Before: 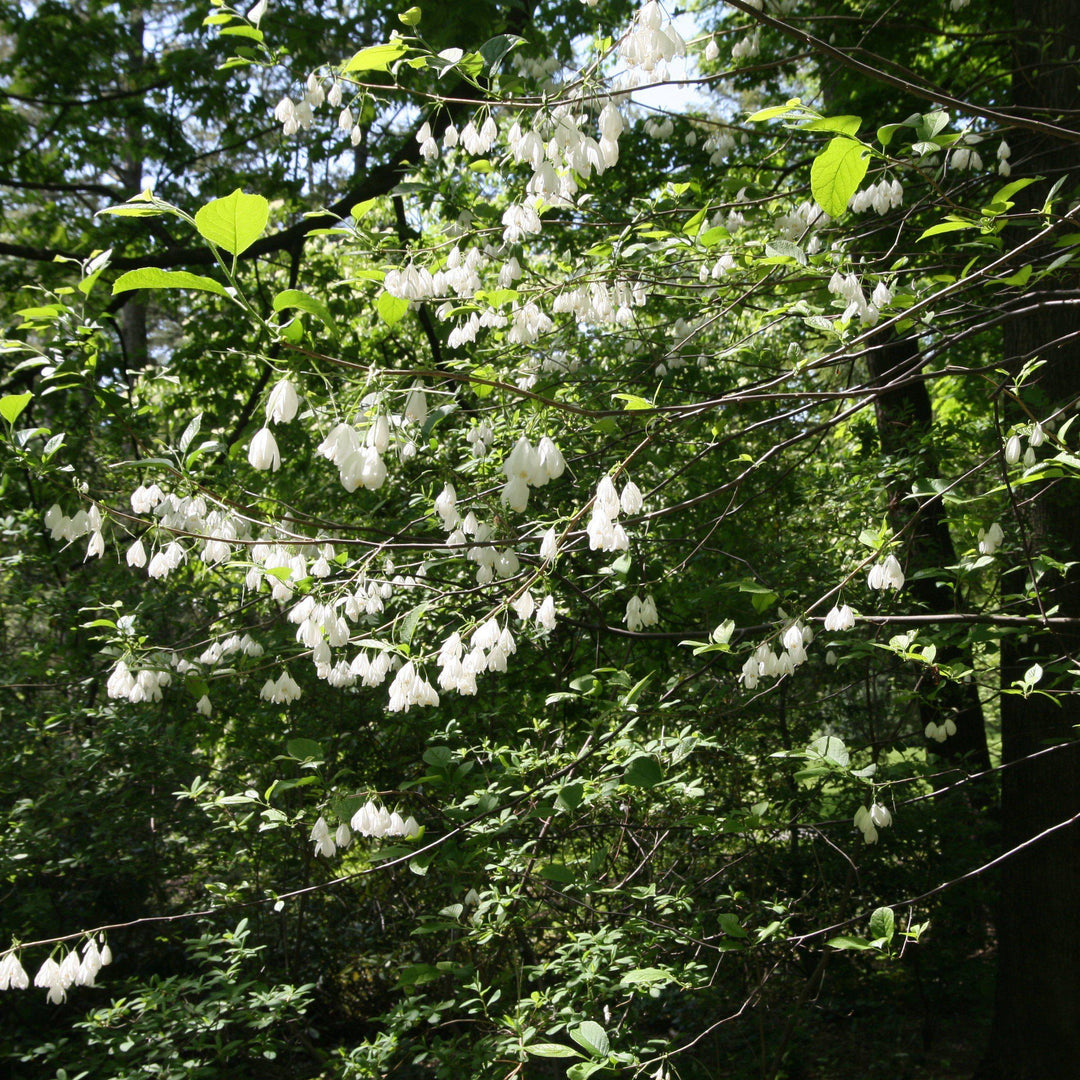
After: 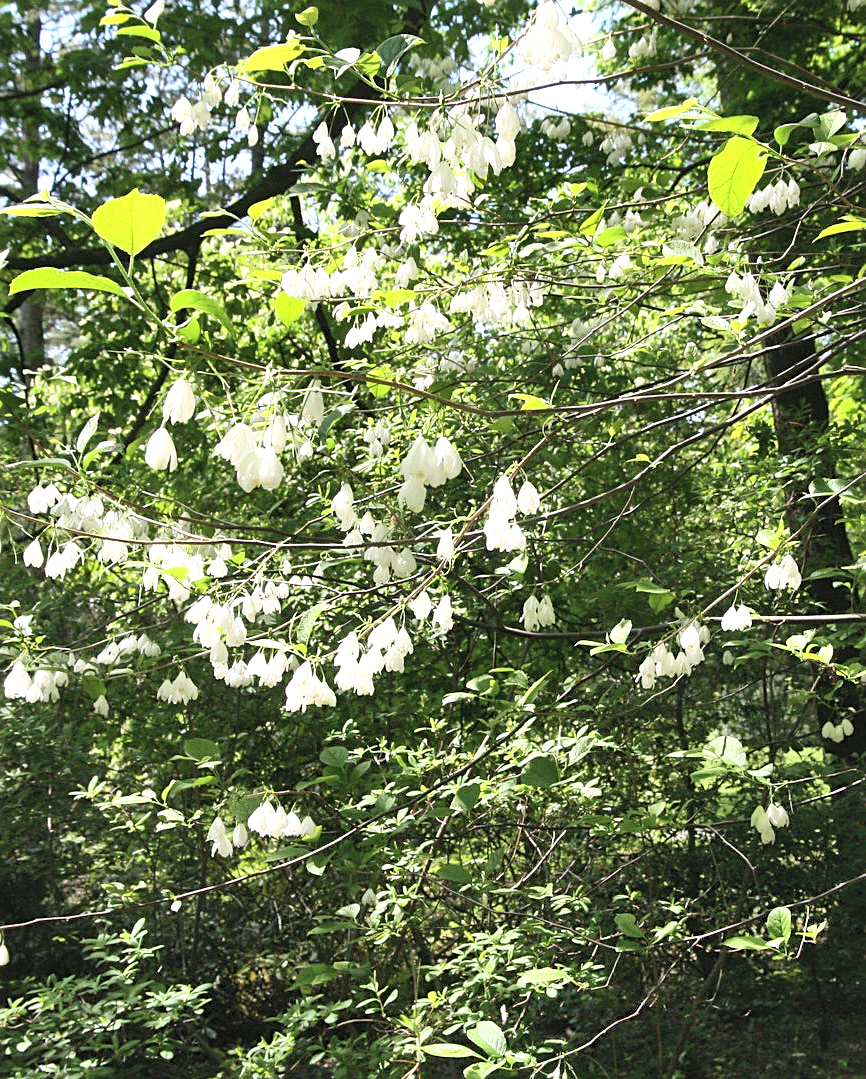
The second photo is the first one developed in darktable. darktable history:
contrast brightness saturation: contrast 0.14, brightness 0.21
shadows and highlights: radius 133.83, soften with gaussian
sharpen: on, module defaults
exposure: black level correction 0, exposure 0.5 EV, compensate exposure bias true, compensate highlight preservation false
crop and rotate: left 9.597%, right 10.195%
